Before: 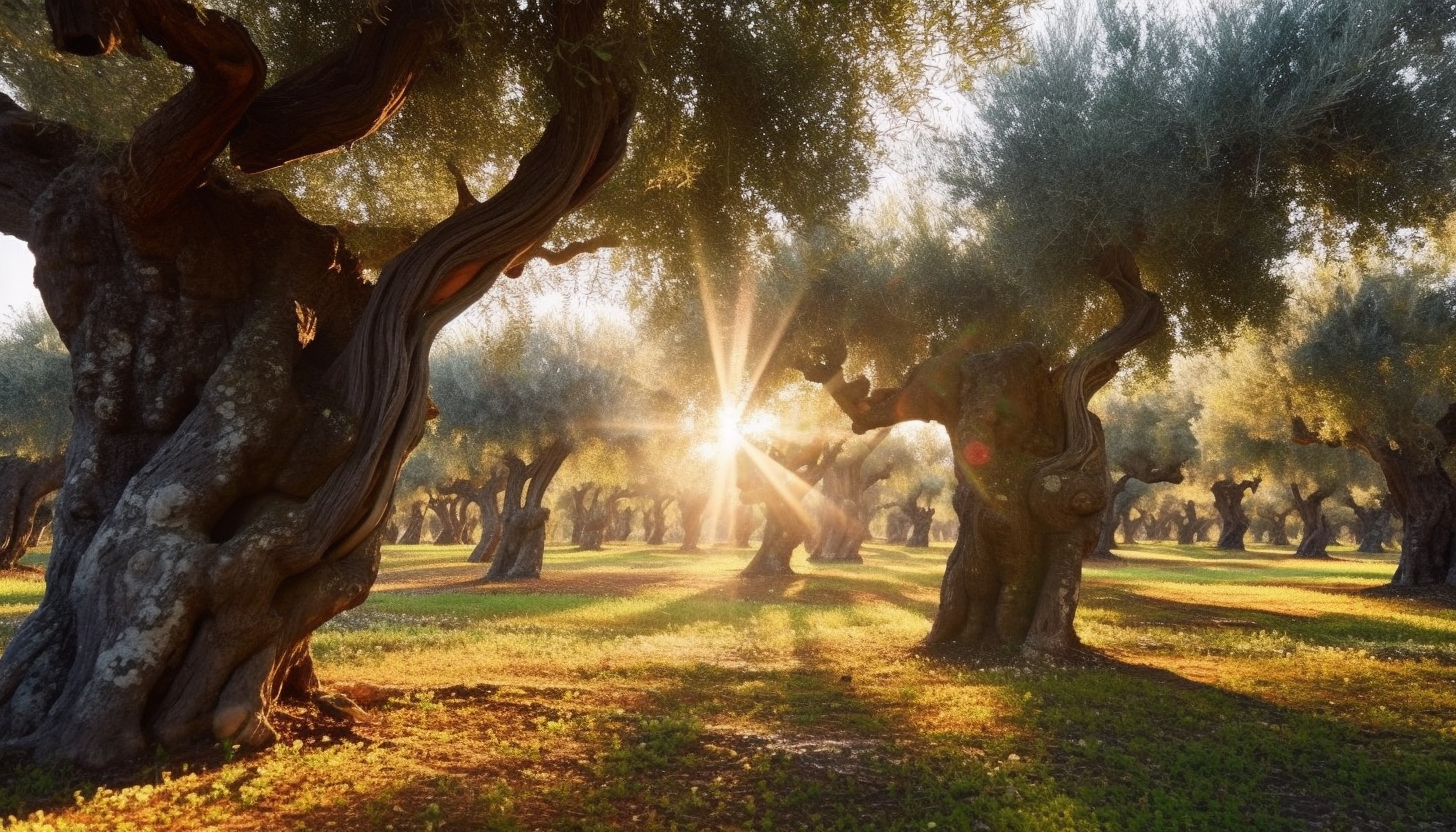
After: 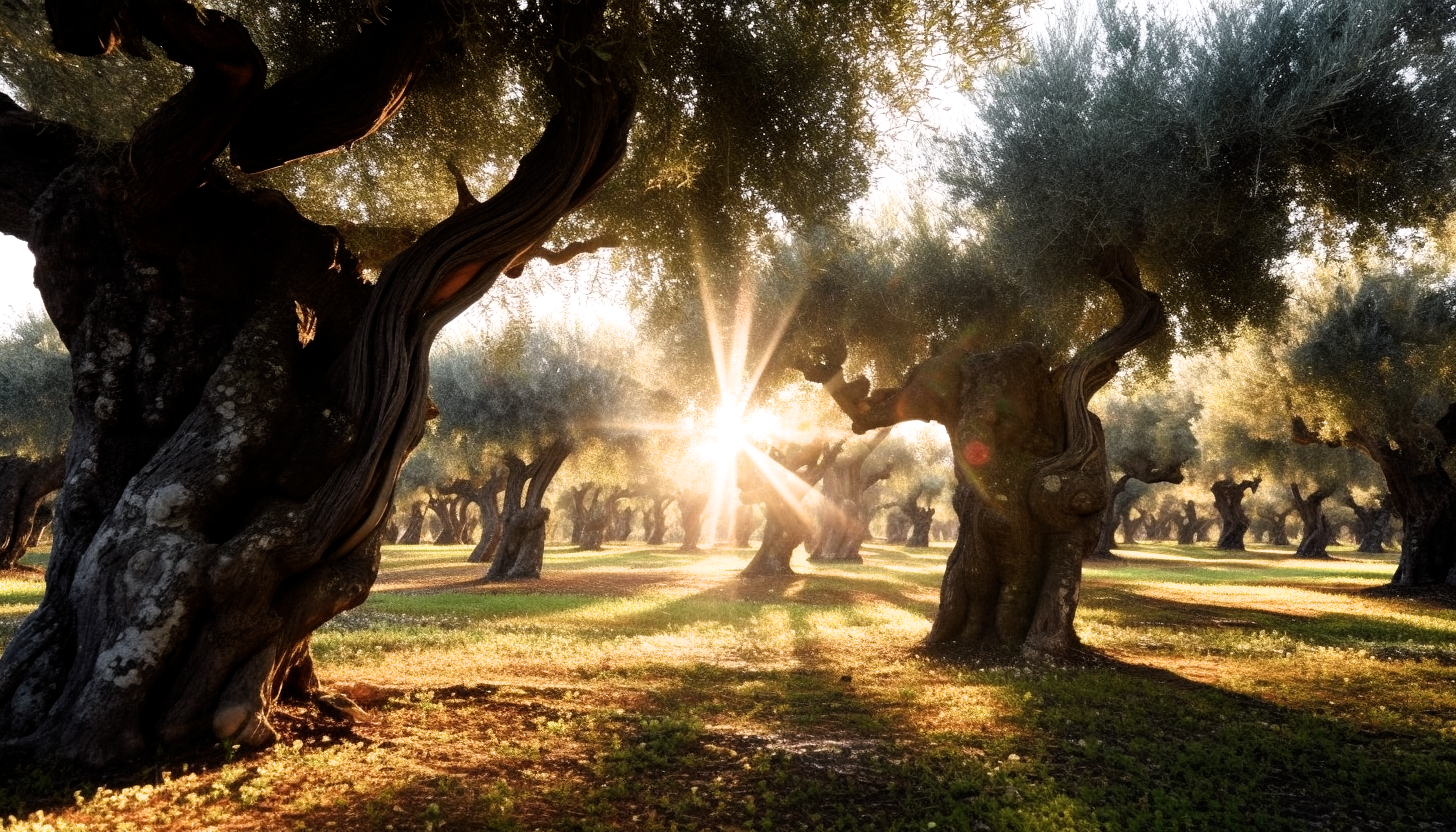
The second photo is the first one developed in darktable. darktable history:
filmic rgb: black relative exposure -8.21 EV, white relative exposure 2.2 EV, threshold 2.95 EV, target white luminance 99.954%, hardness 7.04, latitude 74.42%, contrast 1.317, highlights saturation mix -1.9%, shadows ↔ highlights balance 30.04%, enable highlight reconstruction true
